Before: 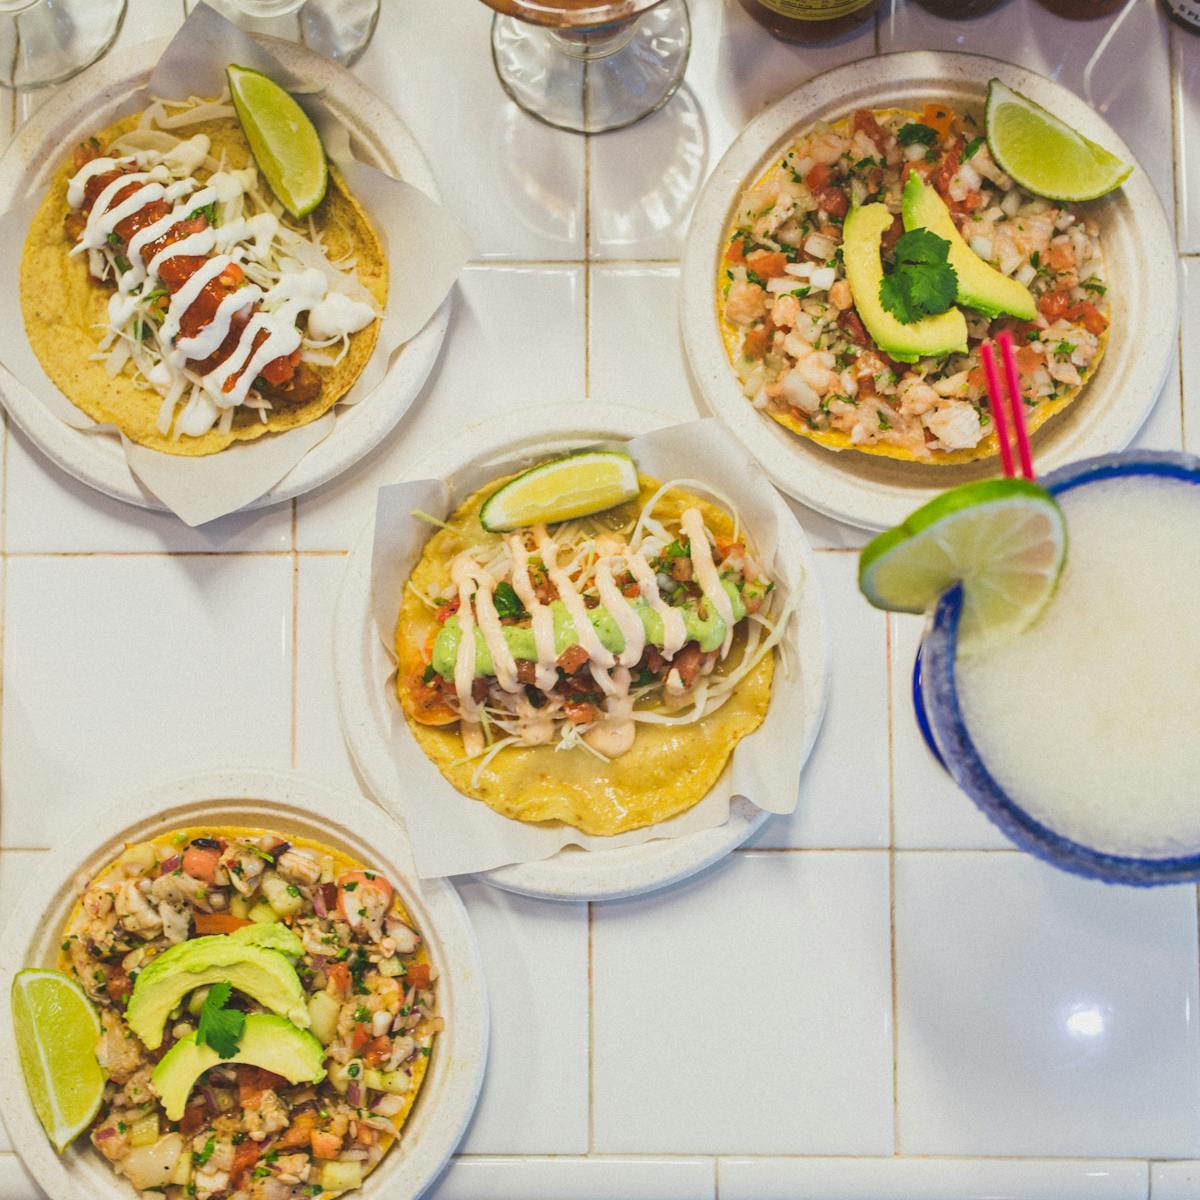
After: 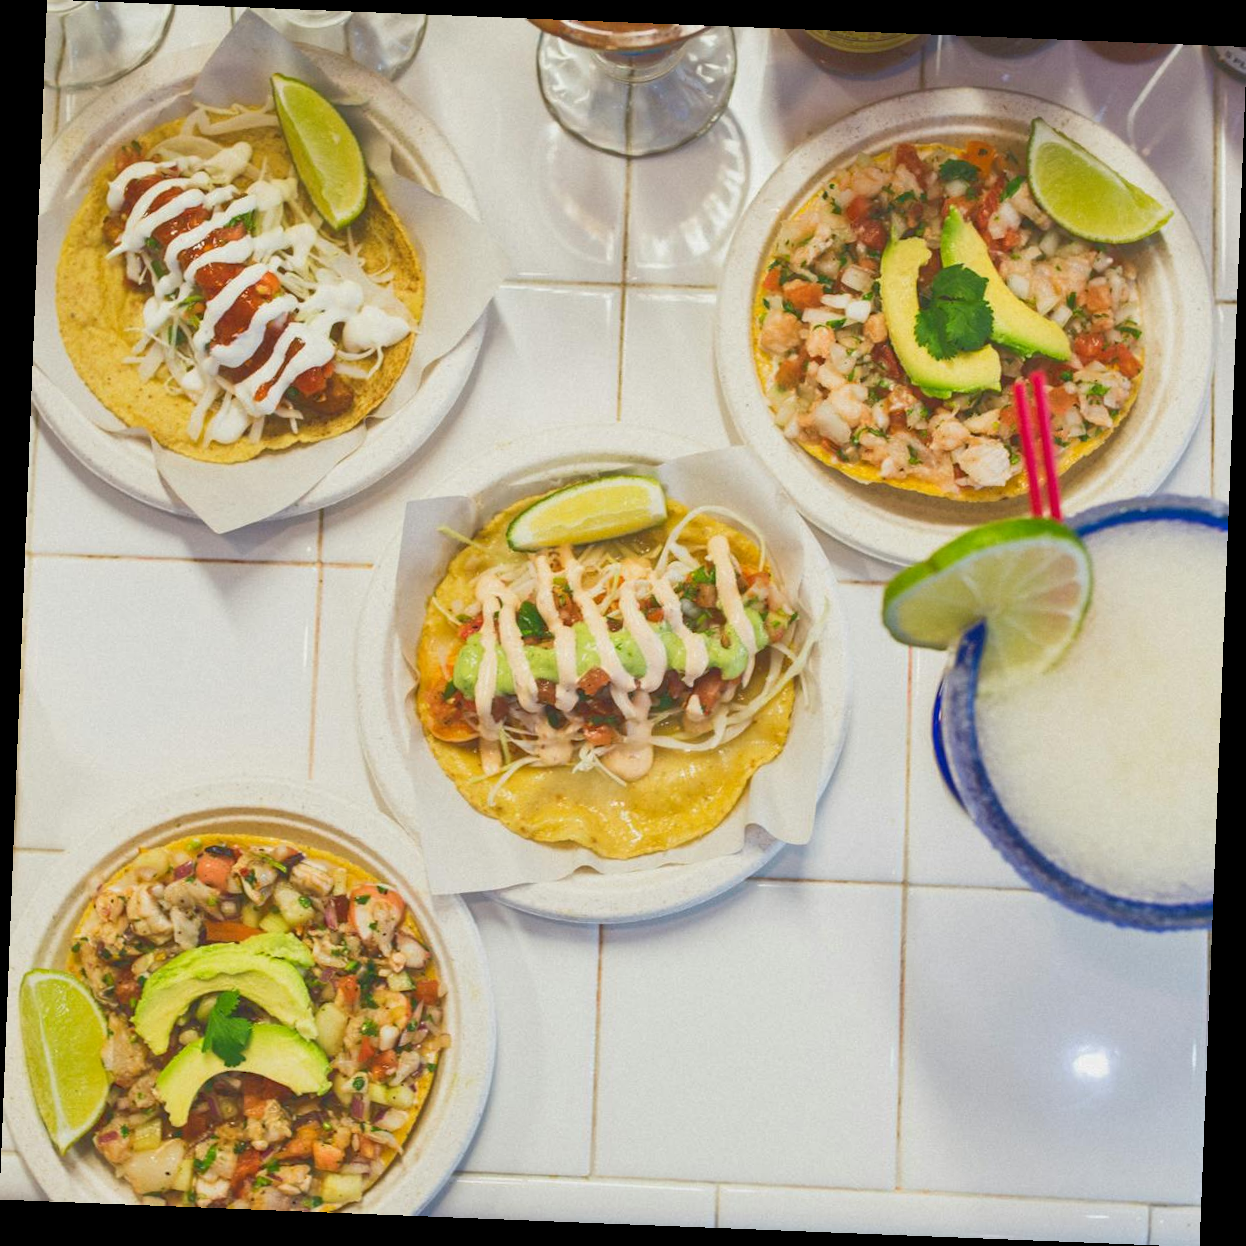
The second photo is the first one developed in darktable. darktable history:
rotate and perspective: rotation 2.27°, automatic cropping off
rgb curve: curves: ch0 [(0, 0) (0.072, 0.166) (0.217, 0.293) (0.414, 0.42) (1, 1)], compensate middle gray true, preserve colors basic power
